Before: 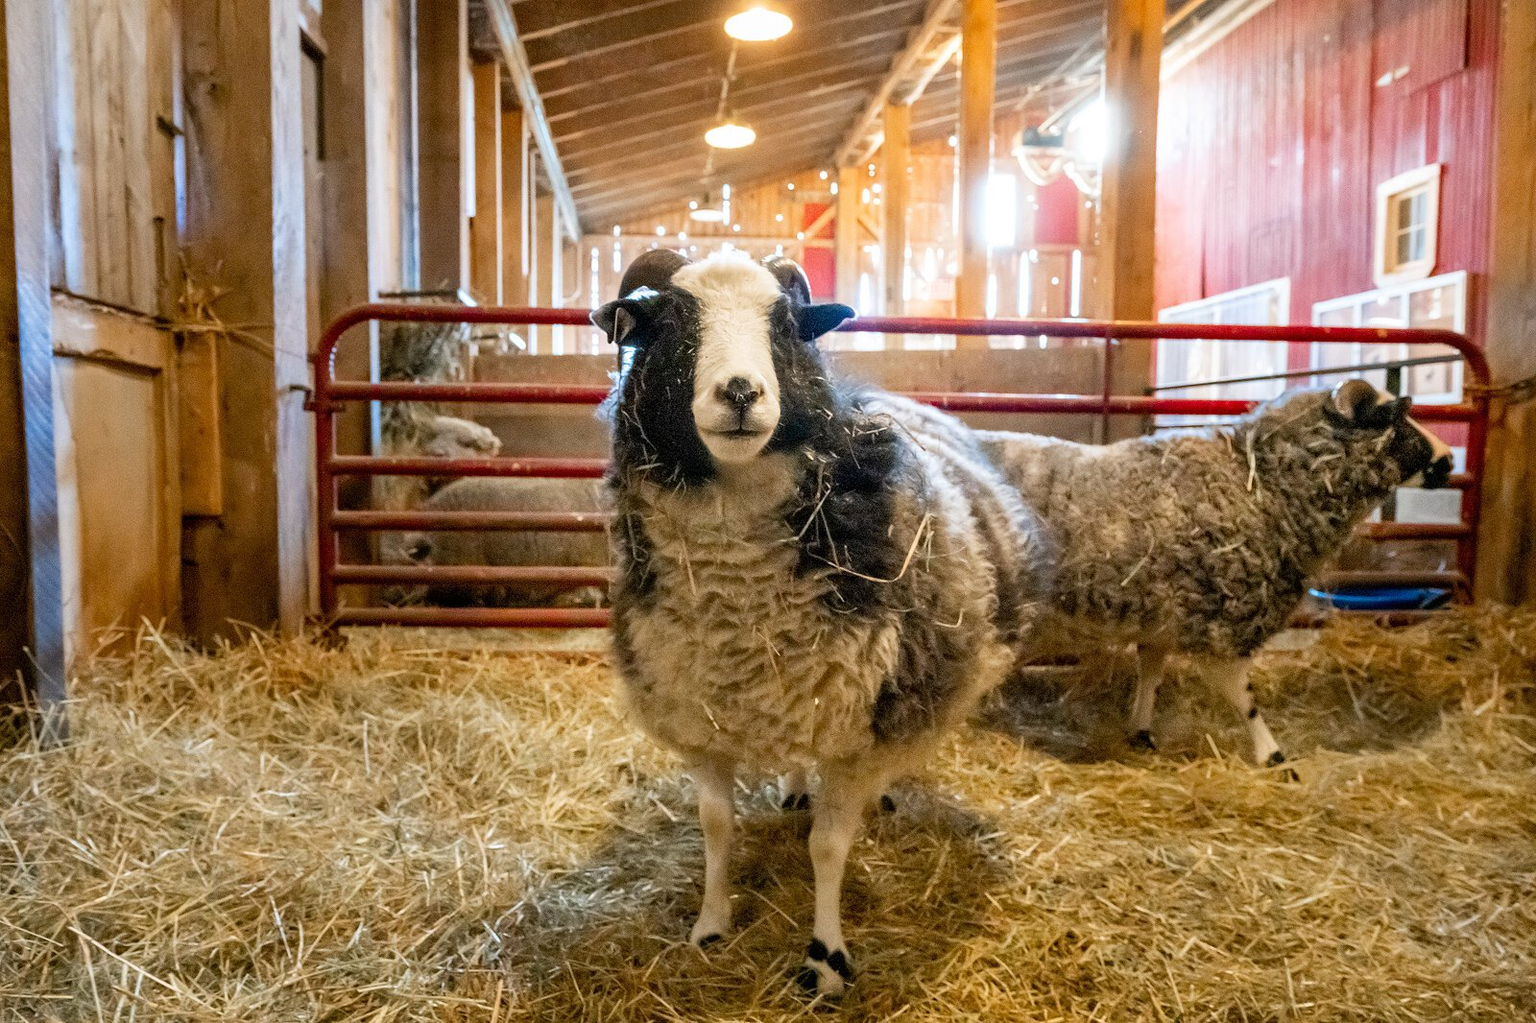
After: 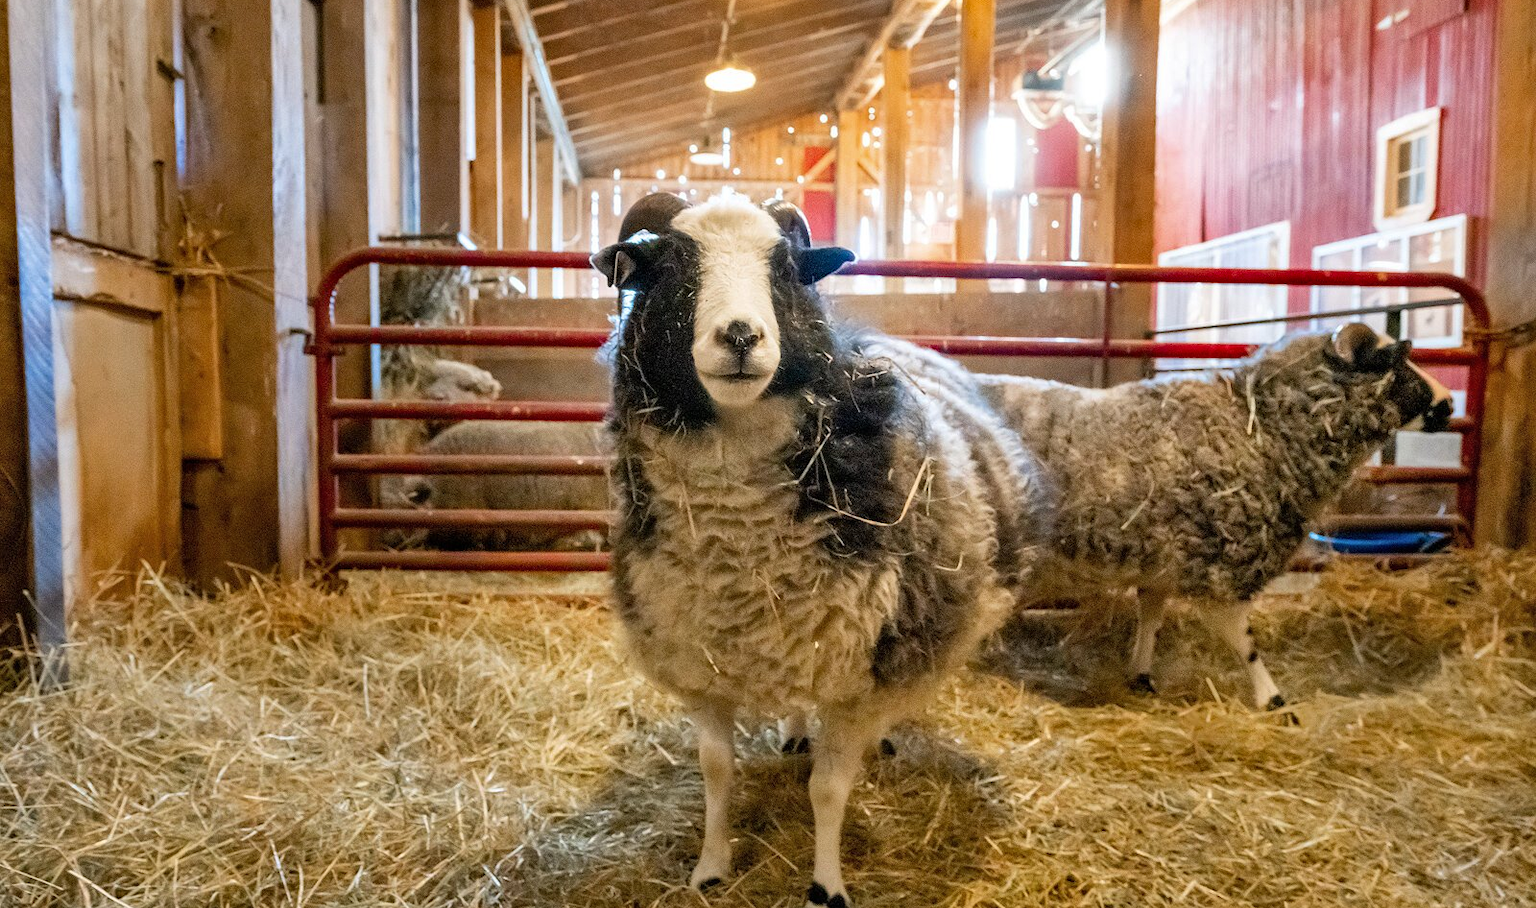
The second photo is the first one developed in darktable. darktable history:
shadows and highlights: shadows 60, soften with gaussian
crop and rotate: top 5.609%, bottom 5.609%
